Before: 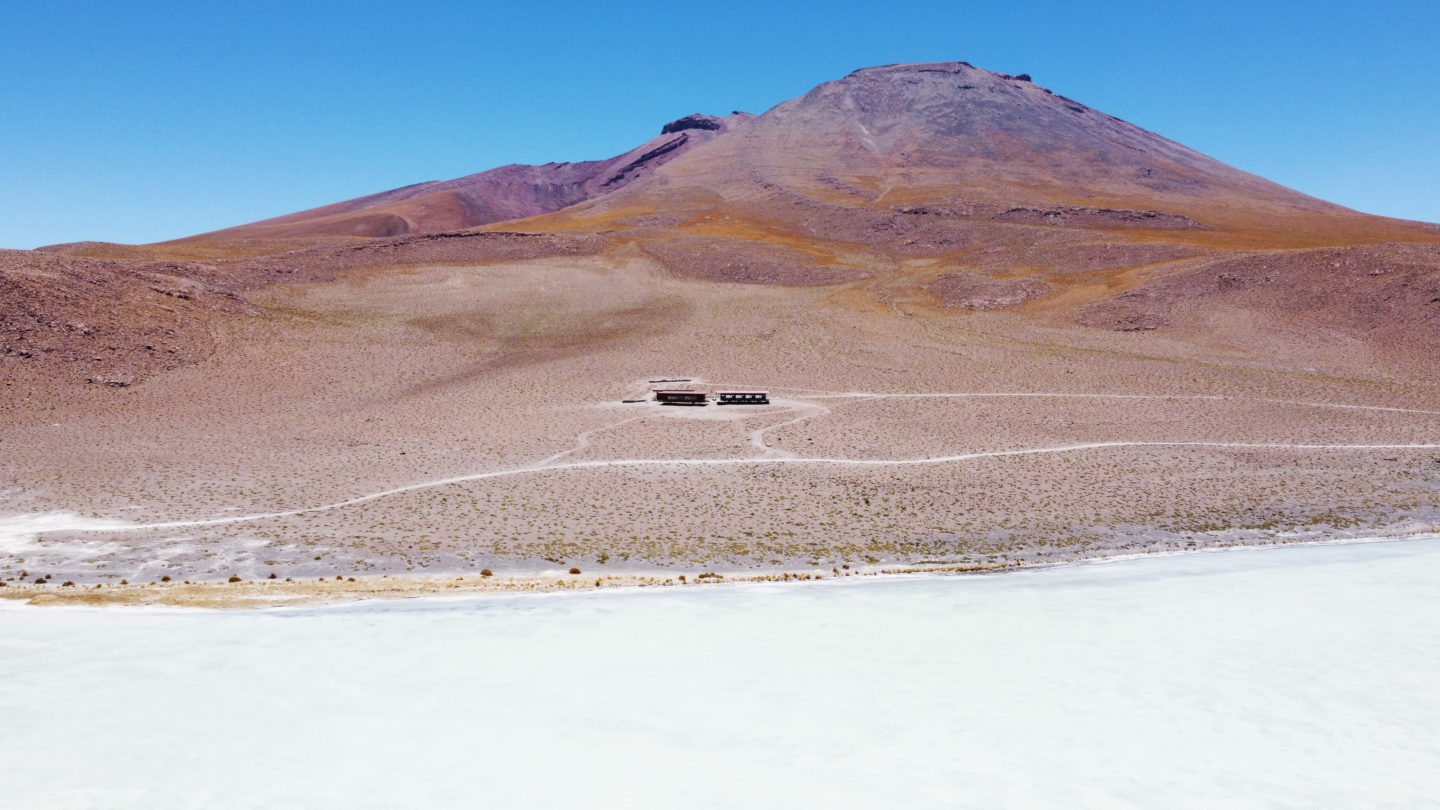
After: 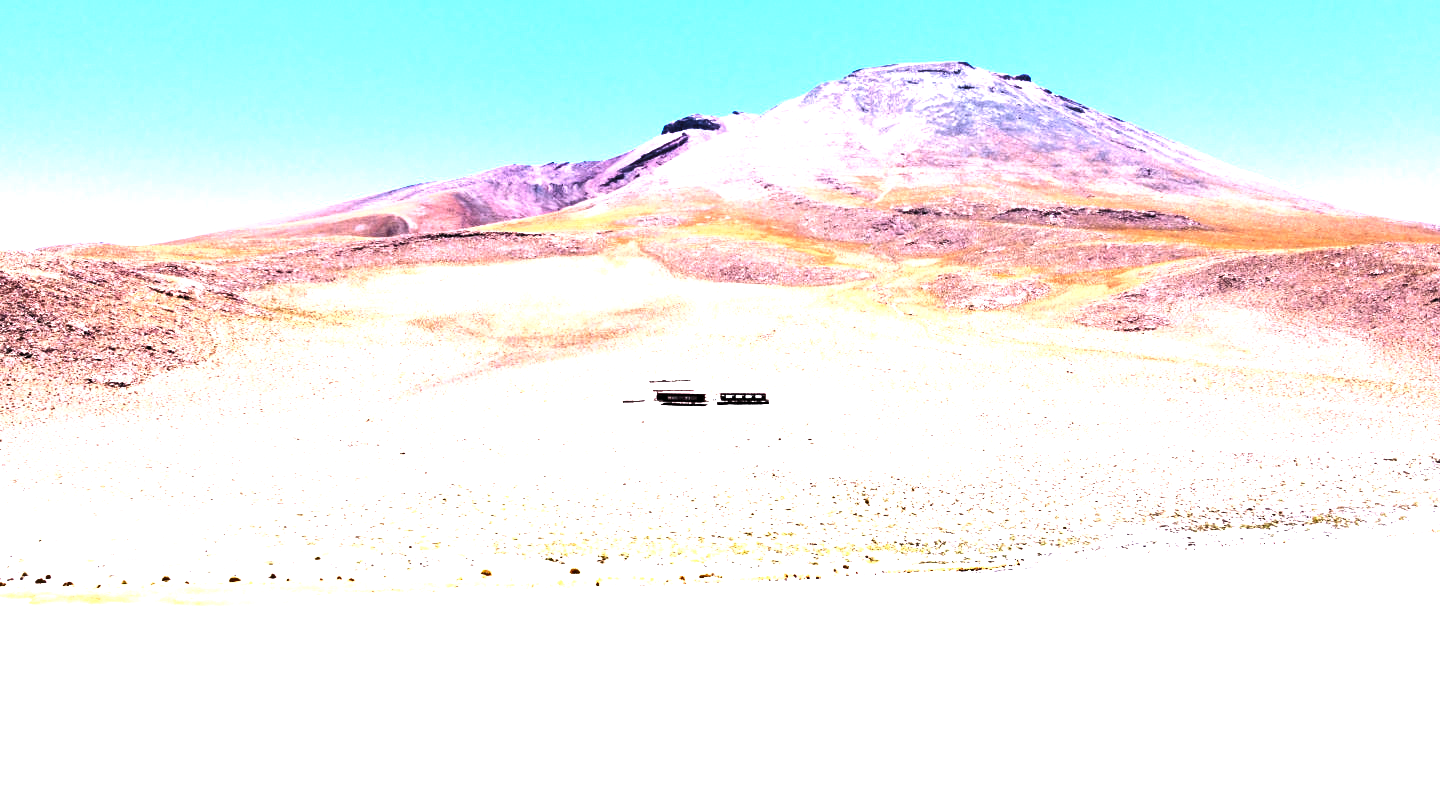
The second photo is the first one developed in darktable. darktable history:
shadows and highlights: shadows 36.18, highlights -27.21, soften with gaussian
exposure: black level correction 0, exposure 1.897 EV, compensate highlight preservation false
levels: levels [0.182, 0.542, 0.902]
